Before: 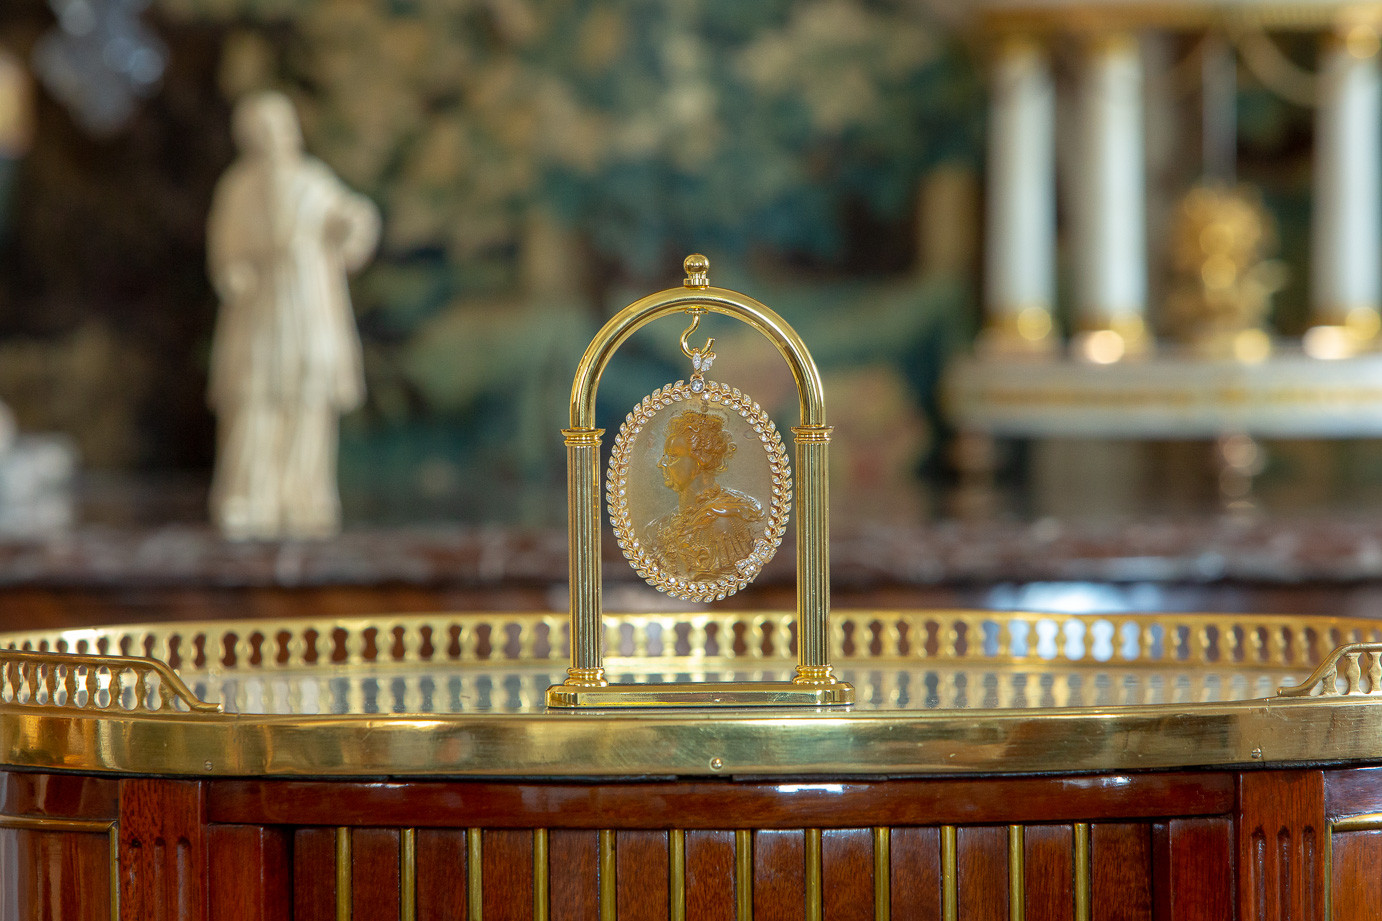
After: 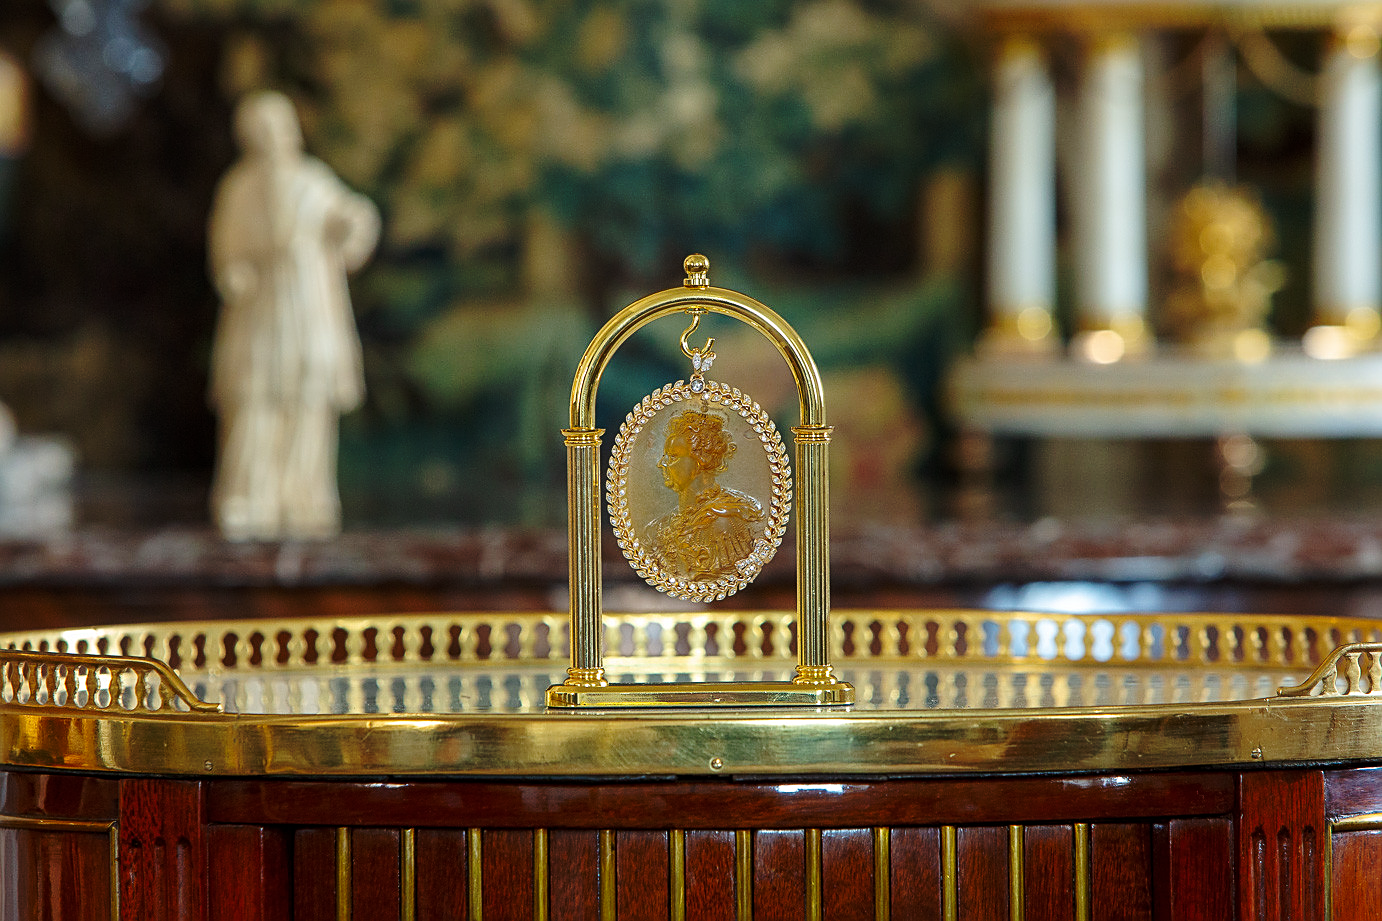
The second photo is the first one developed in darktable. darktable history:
base curve: curves: ch0 [(0, 0) (0.073, 0.04) (0.157, 0.139) (0.492, 0.492) (0.758, 0.758) (1, 1)], preserve colors none
sharpen: on, module defaults
